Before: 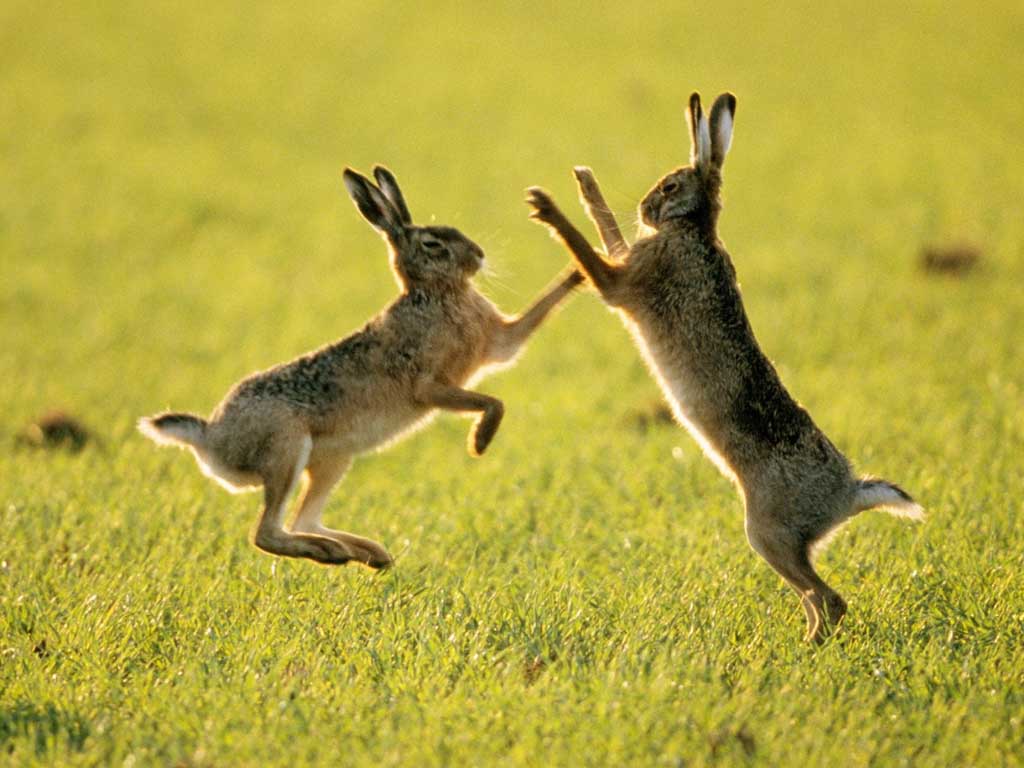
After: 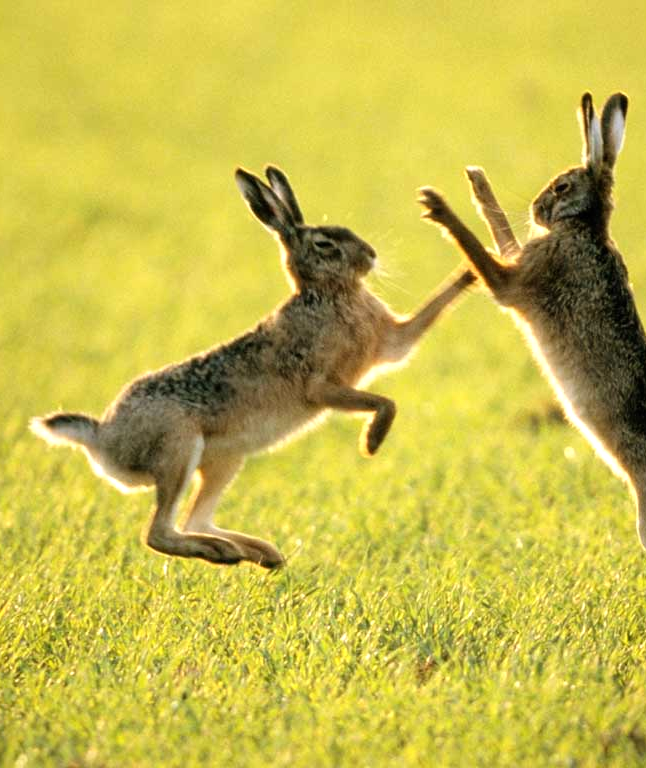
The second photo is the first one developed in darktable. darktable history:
crop: left 10.551%, right 26.305%
tone equalizer: -8 EV -0.409 EV, -7 EV -0.386 EV, -6 EV -0.309 EV, -5 EV -0.225 EV, -3 EV 0.22 EV, -2 EV 0.315 EV, -1 EV 0.404 EV, +0 EV 0.404 EV, mask exposure compensation -0.498 EV
